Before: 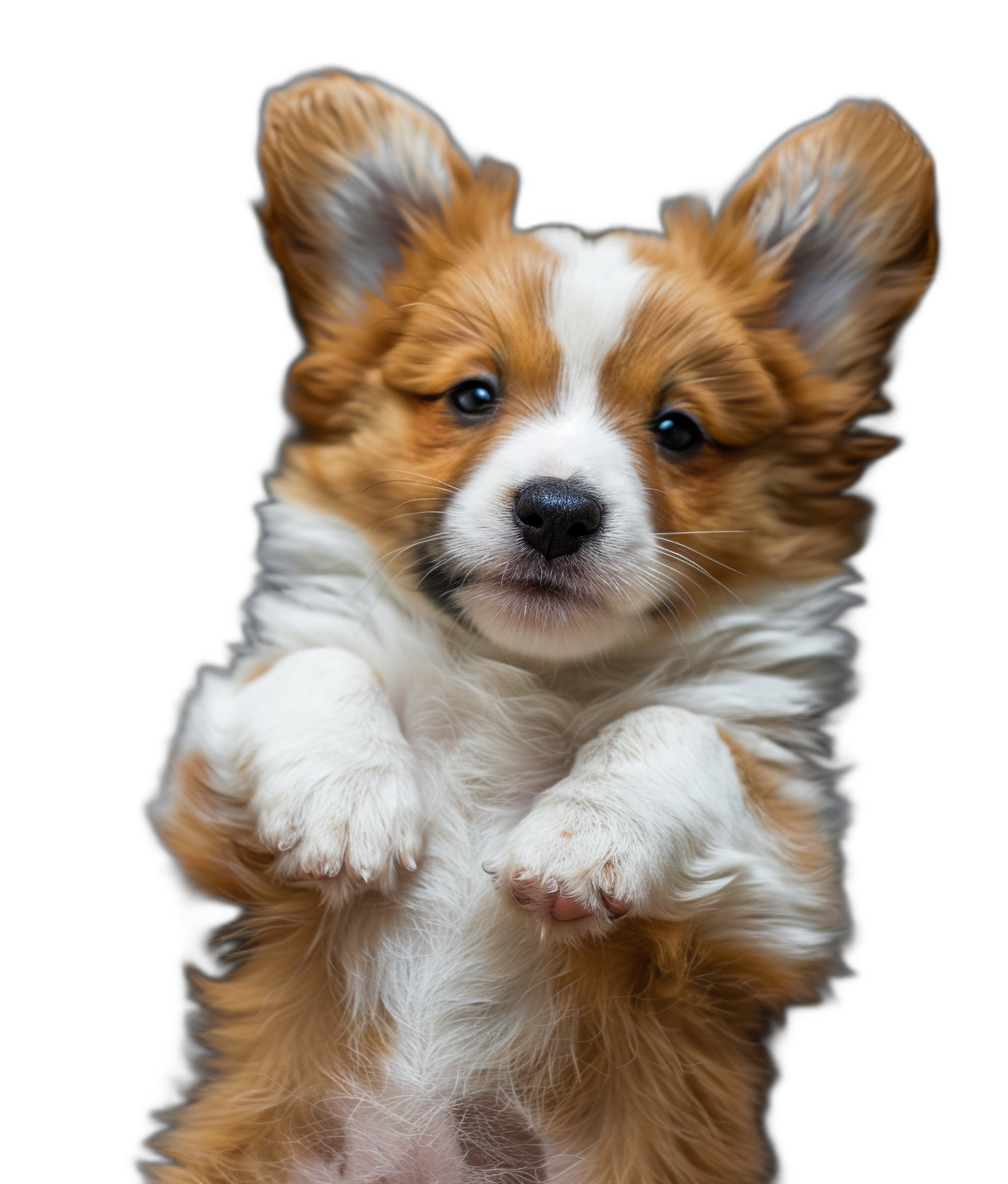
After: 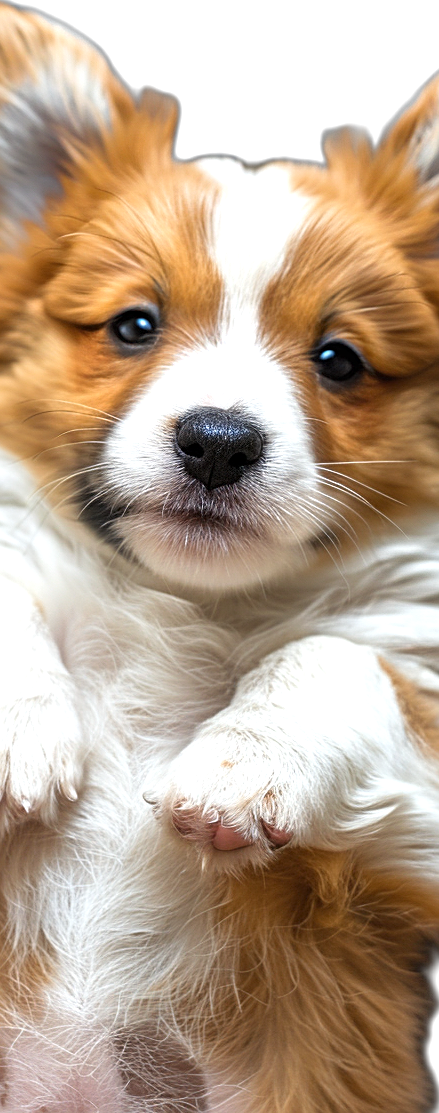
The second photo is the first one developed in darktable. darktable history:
crop: left 33.704%, top 5.936%, right 22.71%
exposure: exposure 0.635 EV, compensate exposure bias true, compensate highlight preservation false
sharpen: on, module defaults
